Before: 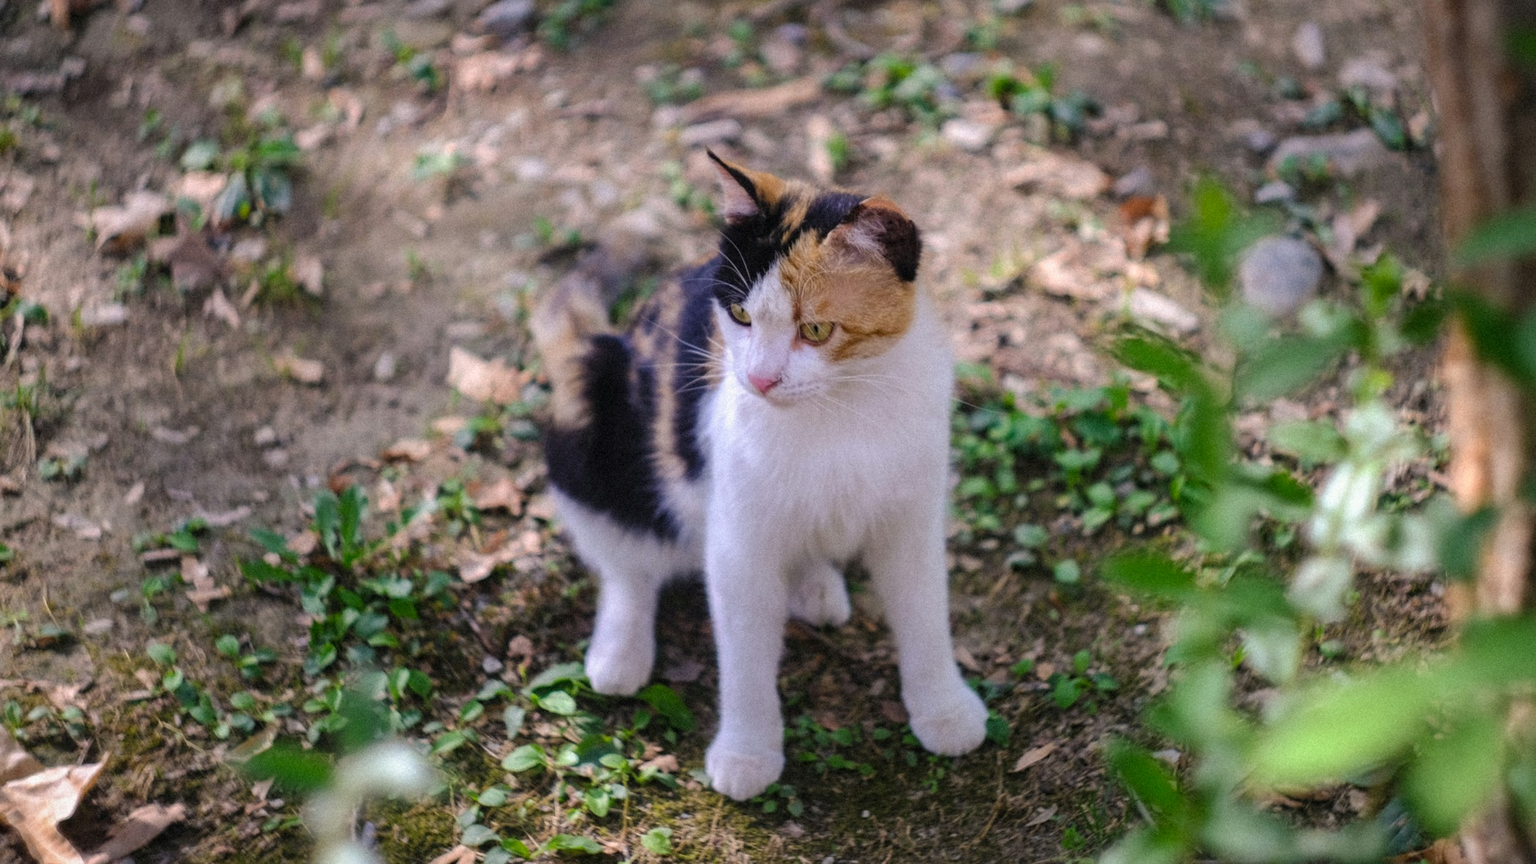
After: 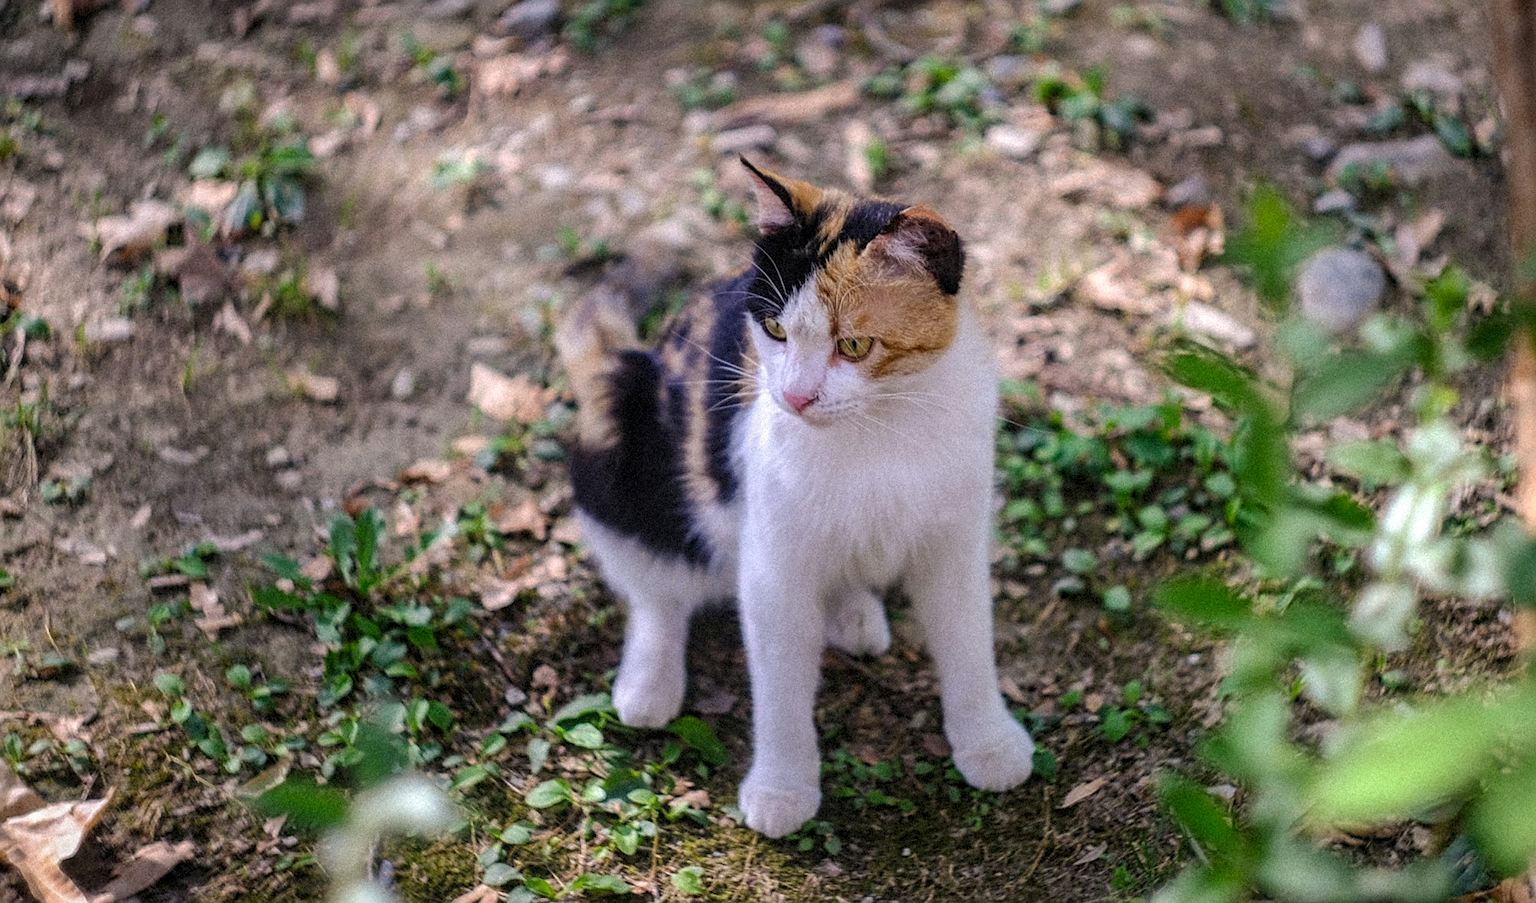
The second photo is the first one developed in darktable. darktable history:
sharpen: on, module defaults
crop: right 4.43%, bottom 0.035%
local contrast: on, module defaults
exposure: exposure -0.043 EV, compensate highlight preservation false
